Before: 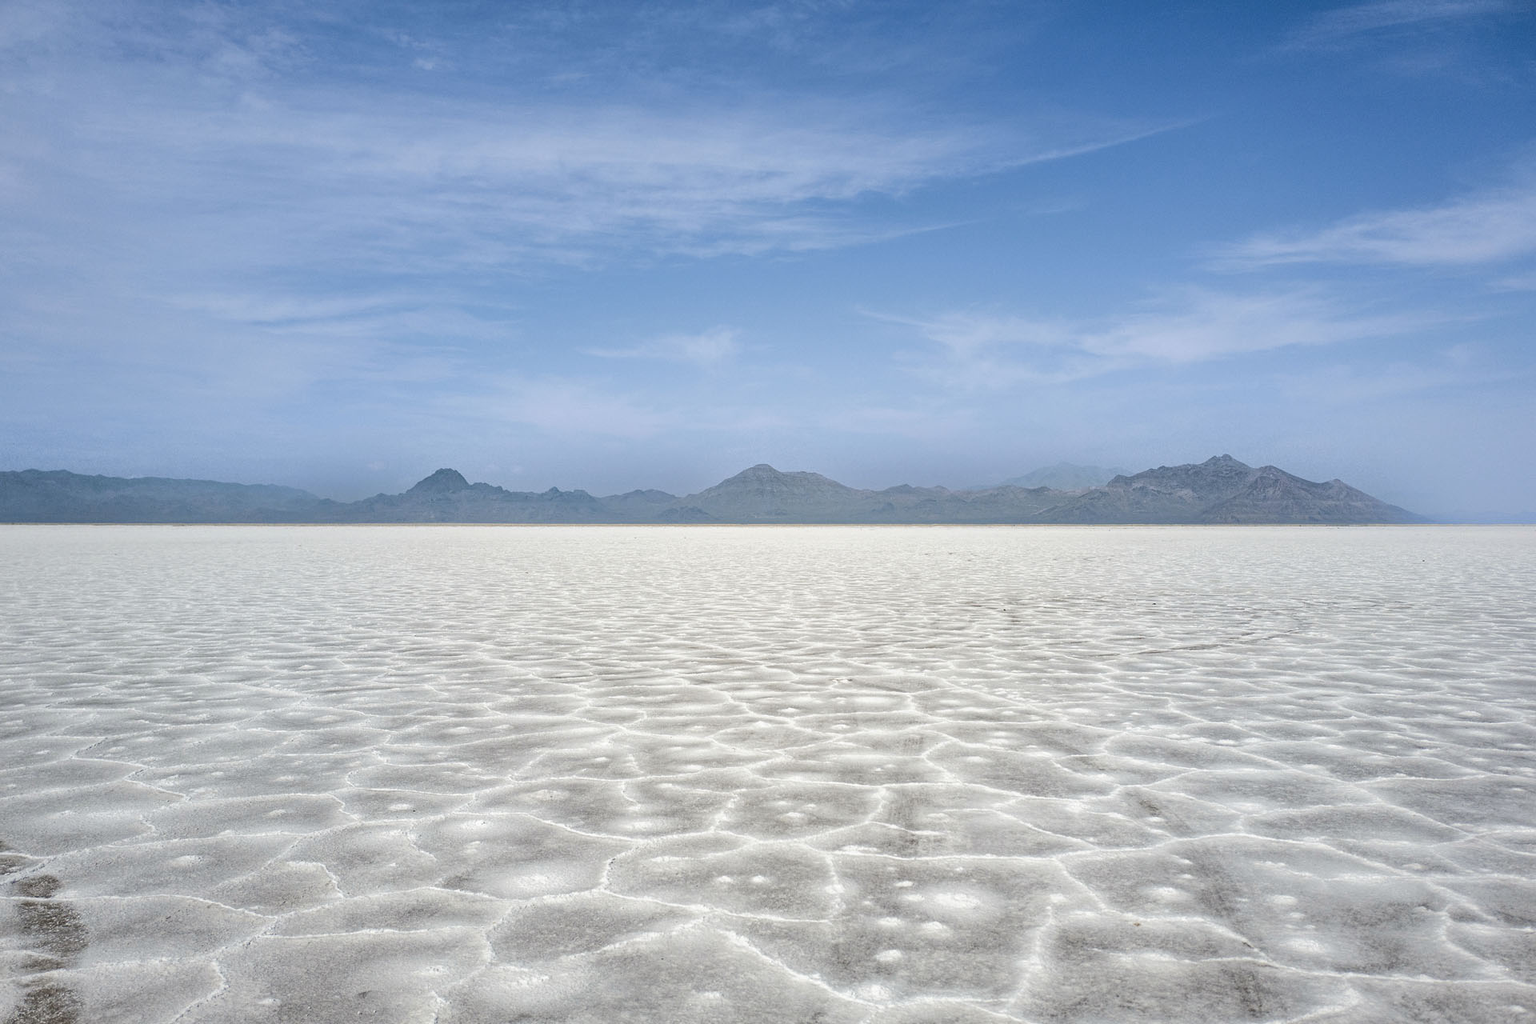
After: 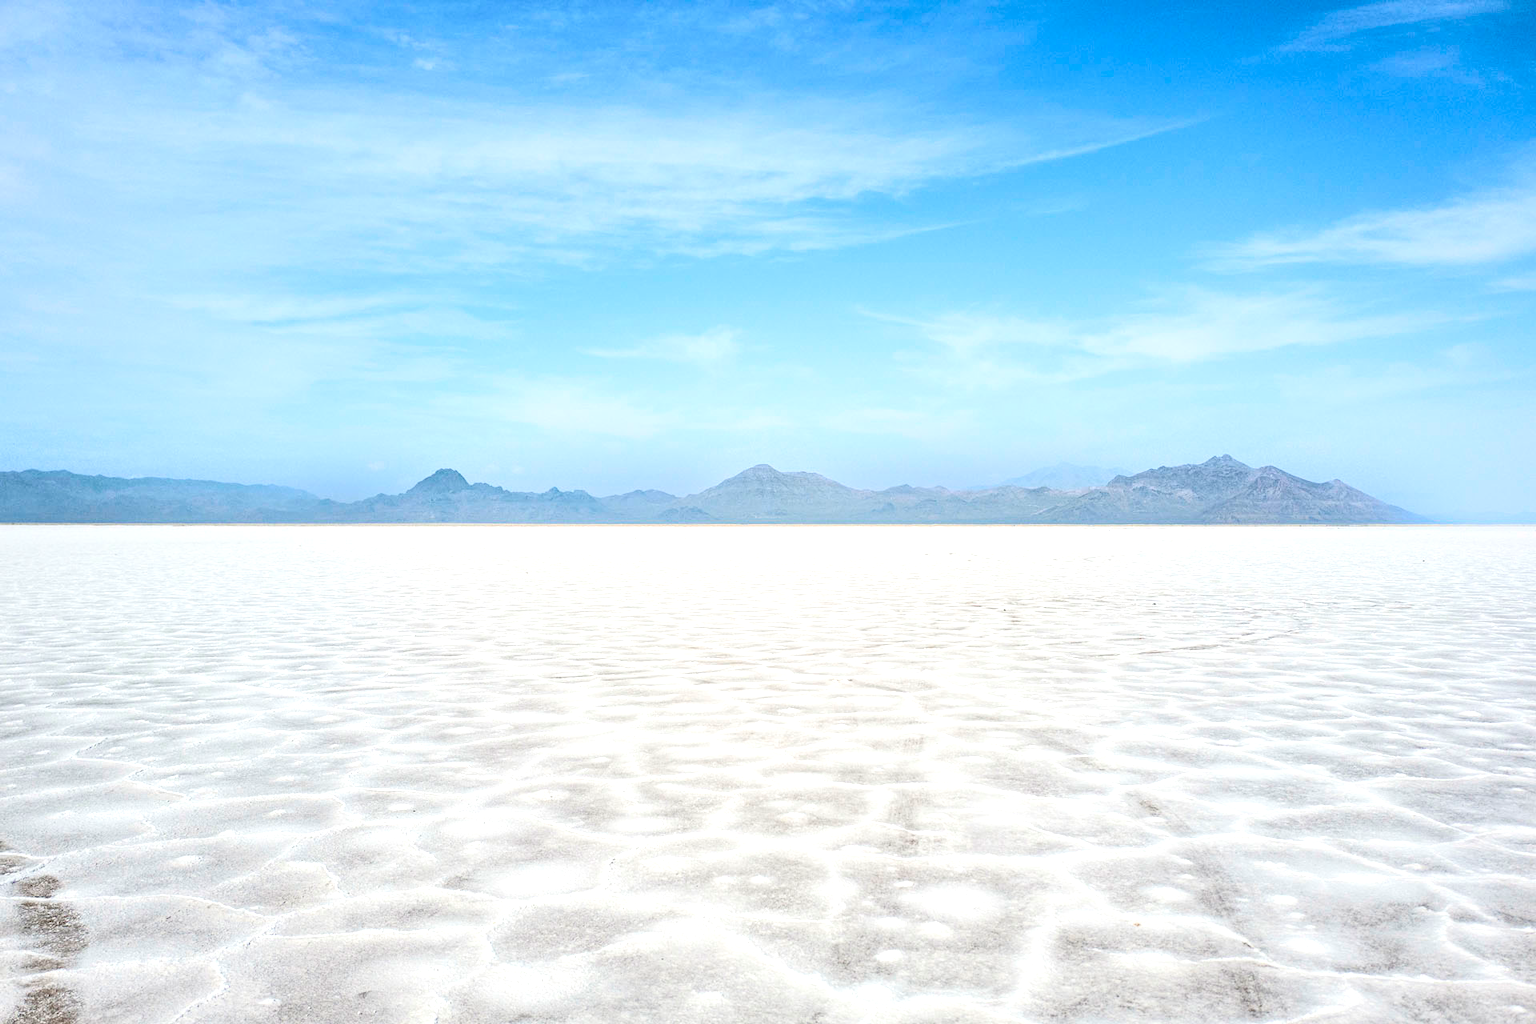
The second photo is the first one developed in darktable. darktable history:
tone curve: curves: ch0 [(0, 0) (0.004, 0.001) (0.133, 0.112) (0.325, 0.362) (0.832, 0.893) (1, 1)], color space Lab, linked channels, preserve colors none
exposure: black level correction 0, exposure 0.7 EV, compensate exposure bias true, compensate highlight preservation false
